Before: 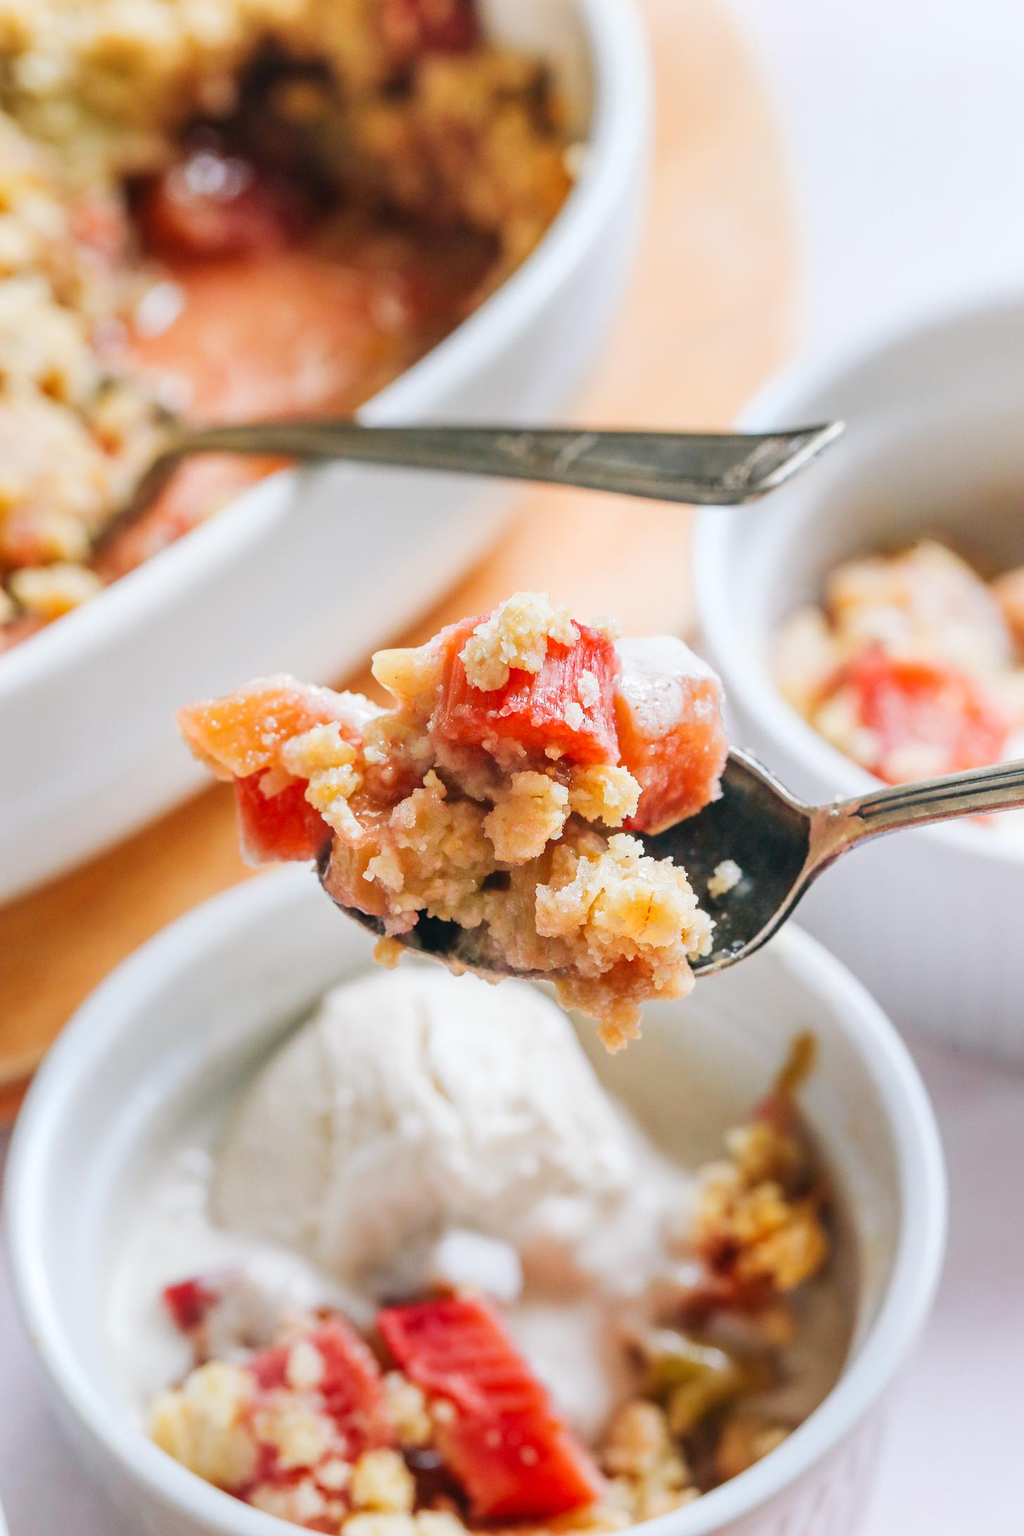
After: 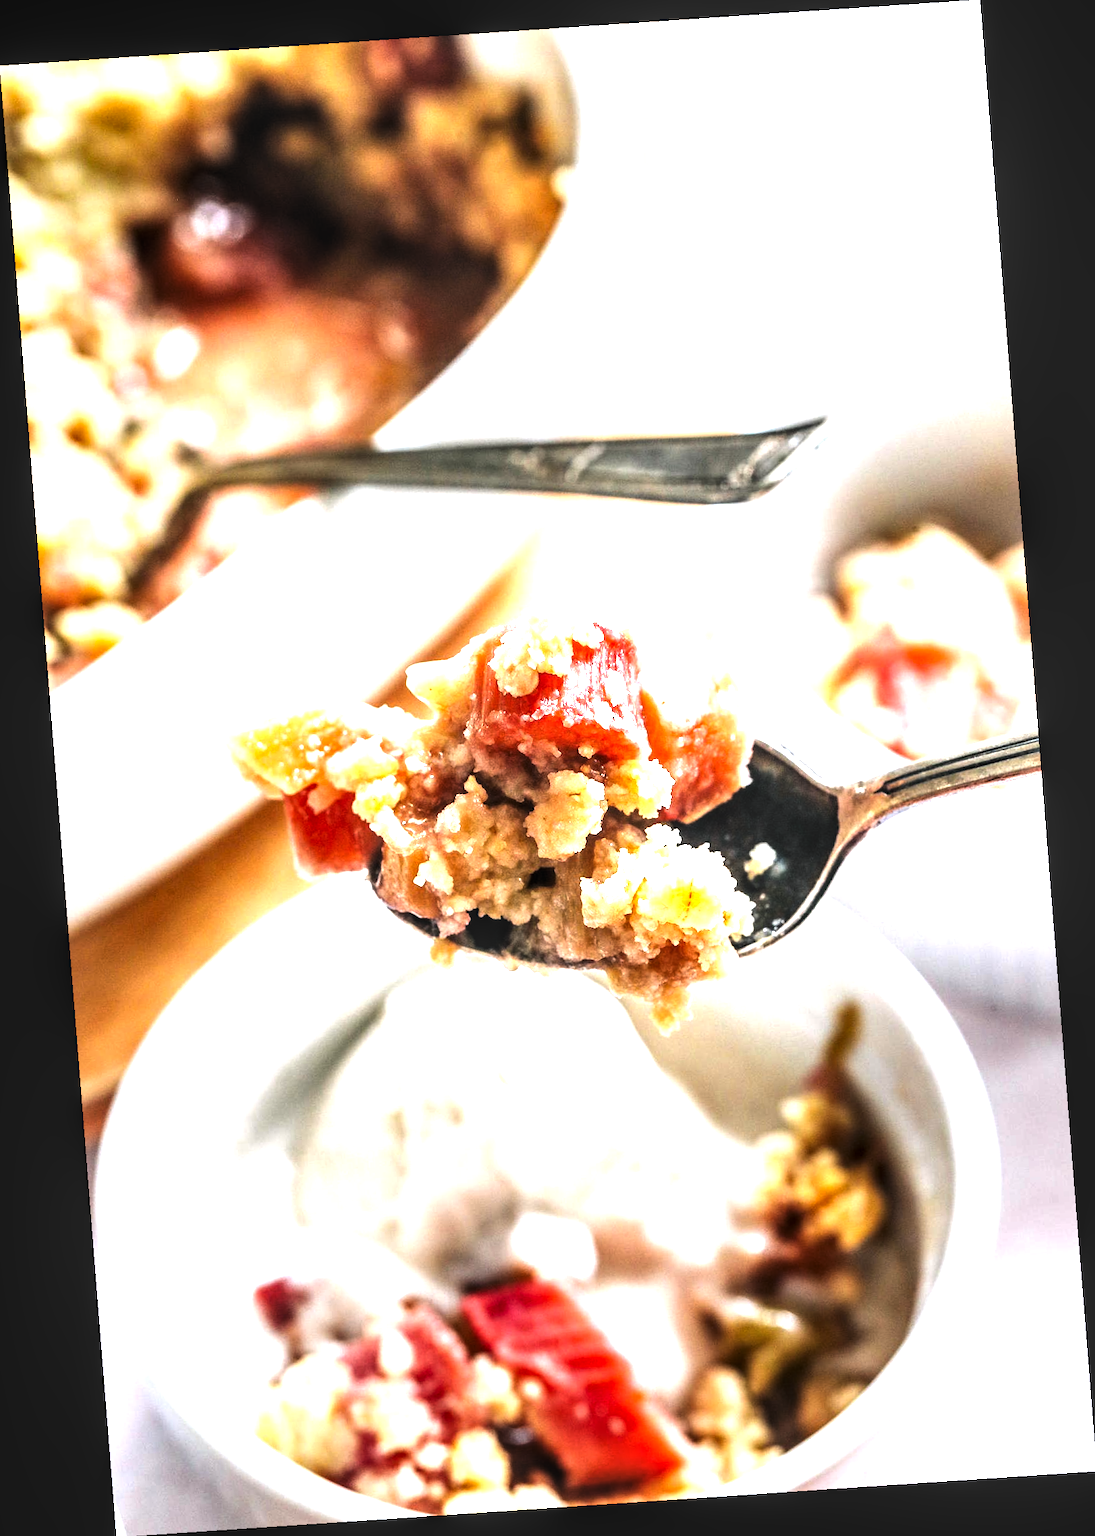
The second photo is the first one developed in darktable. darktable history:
local contrast: detail 130%
levels: levels [0.044, 0.475, 0.791]
rotate and perspective: rotation -4.2°, shear 0.006, automatic cropping off
tone equalizer: -8 EV -0.417 EV, -7 EV -0.389 EV, -6 EV -0.333 EV, -5 EV -0.222 EV, -3 EV 0.222 EV, -2 EV 0.333 EV, -1 EV 0.389 EV, +0 EV 0.417 EV, edges refinement/feathering 500, mask exposure compensation -1.25 EV, preserve details no
